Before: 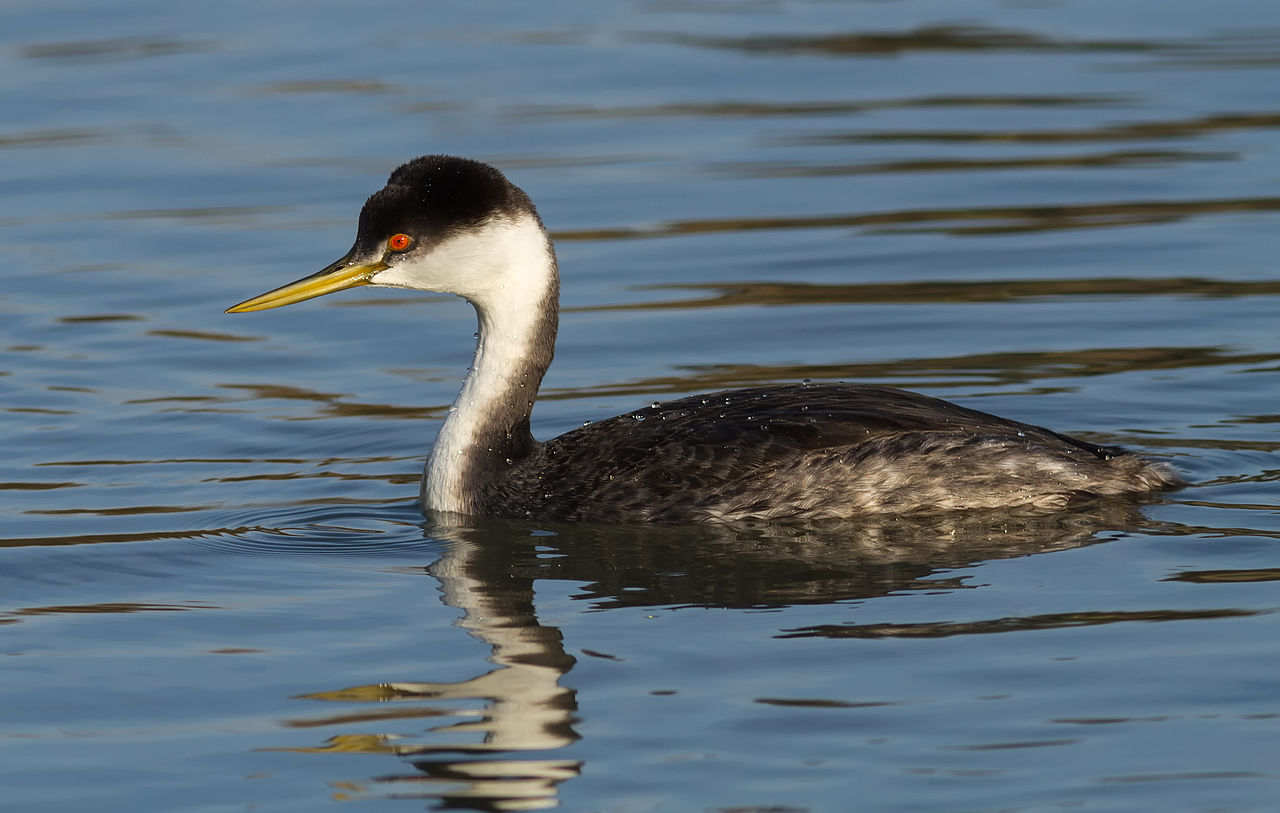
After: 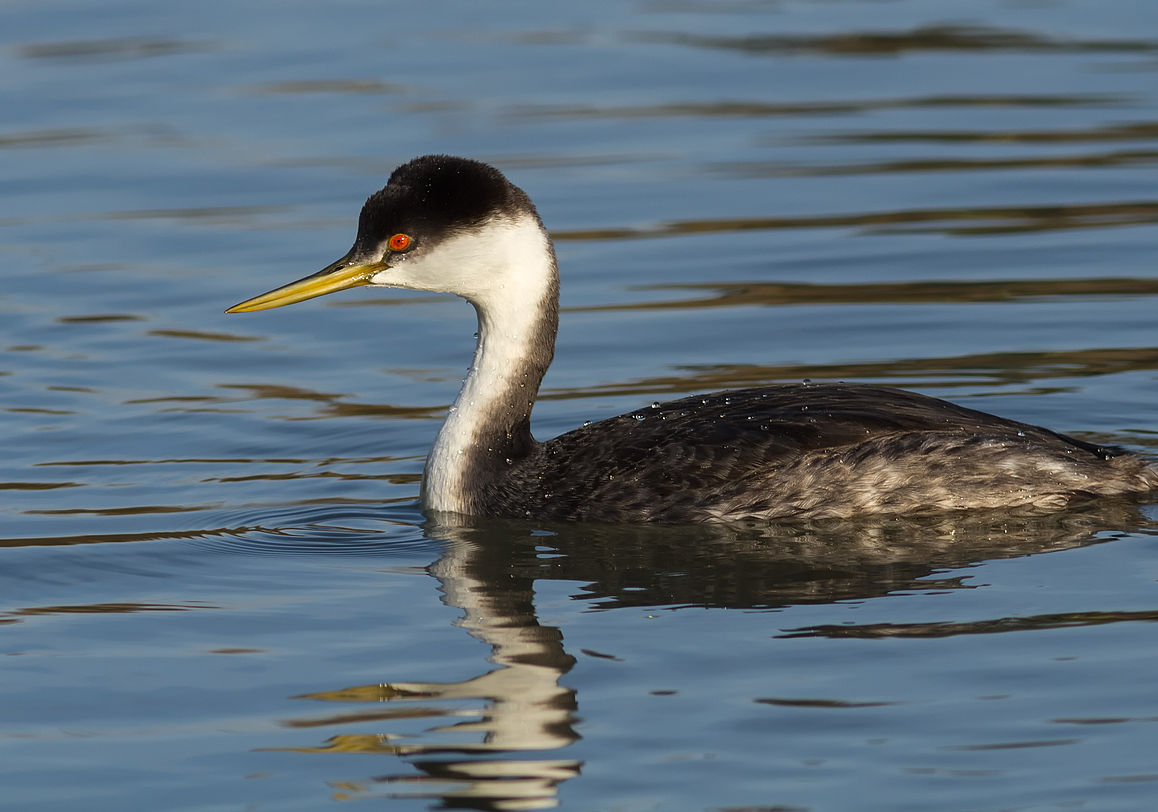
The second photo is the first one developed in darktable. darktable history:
exposure: compensate exposure bias true, compensate highlight preservation false
crop: right 9.513%, bottom 0.05%
